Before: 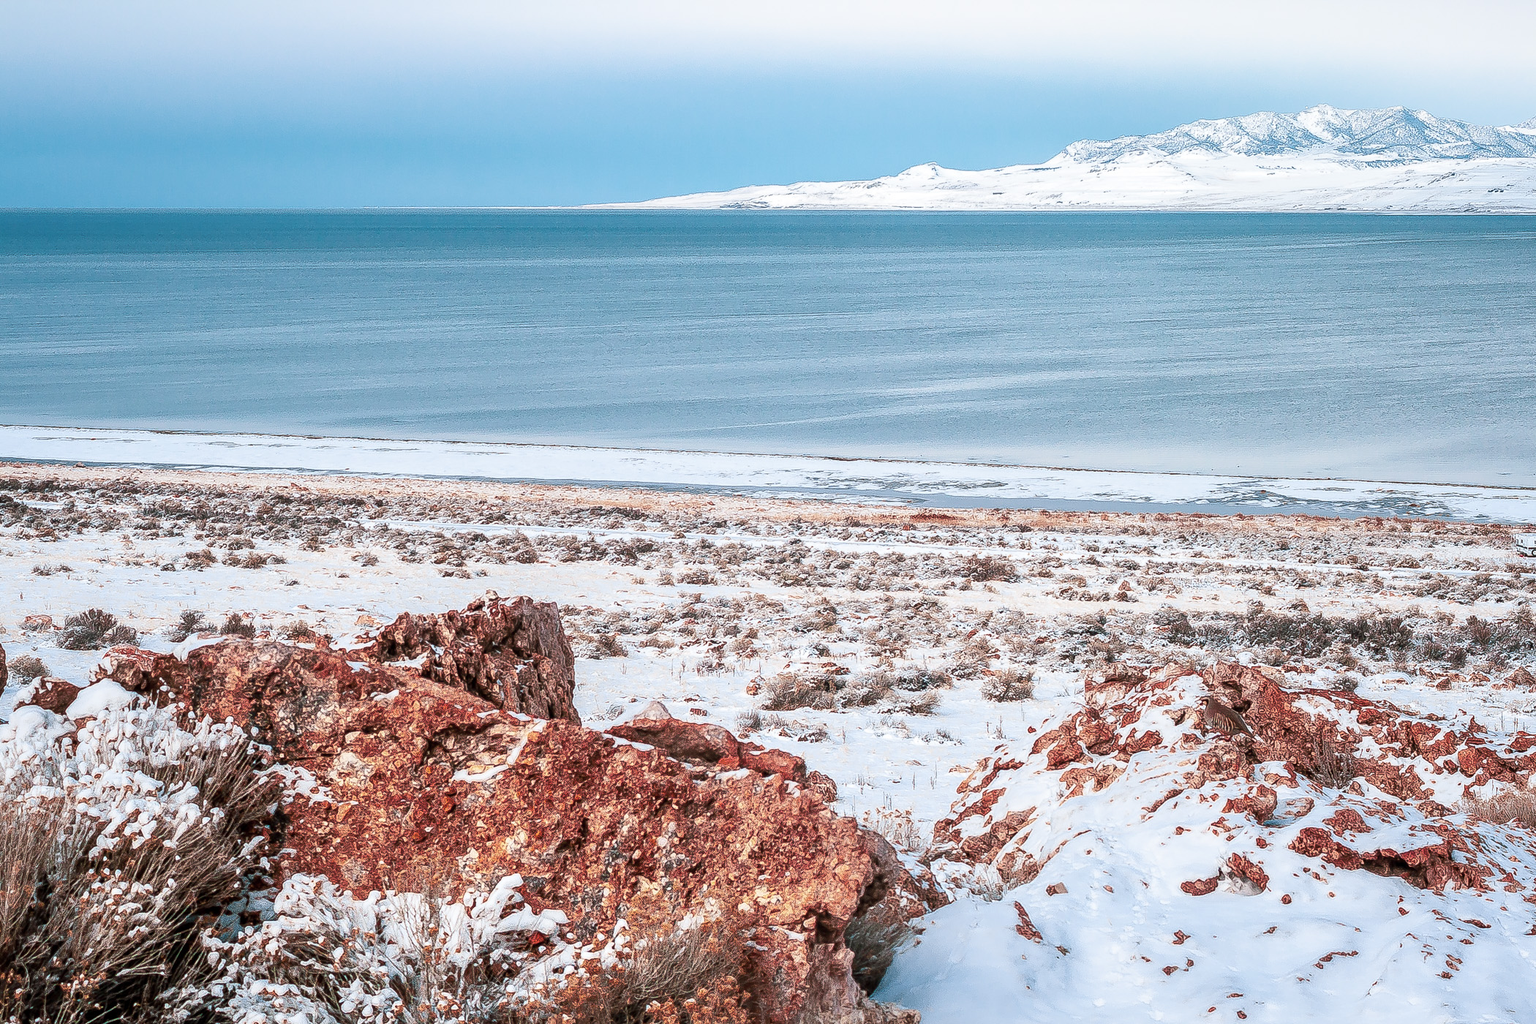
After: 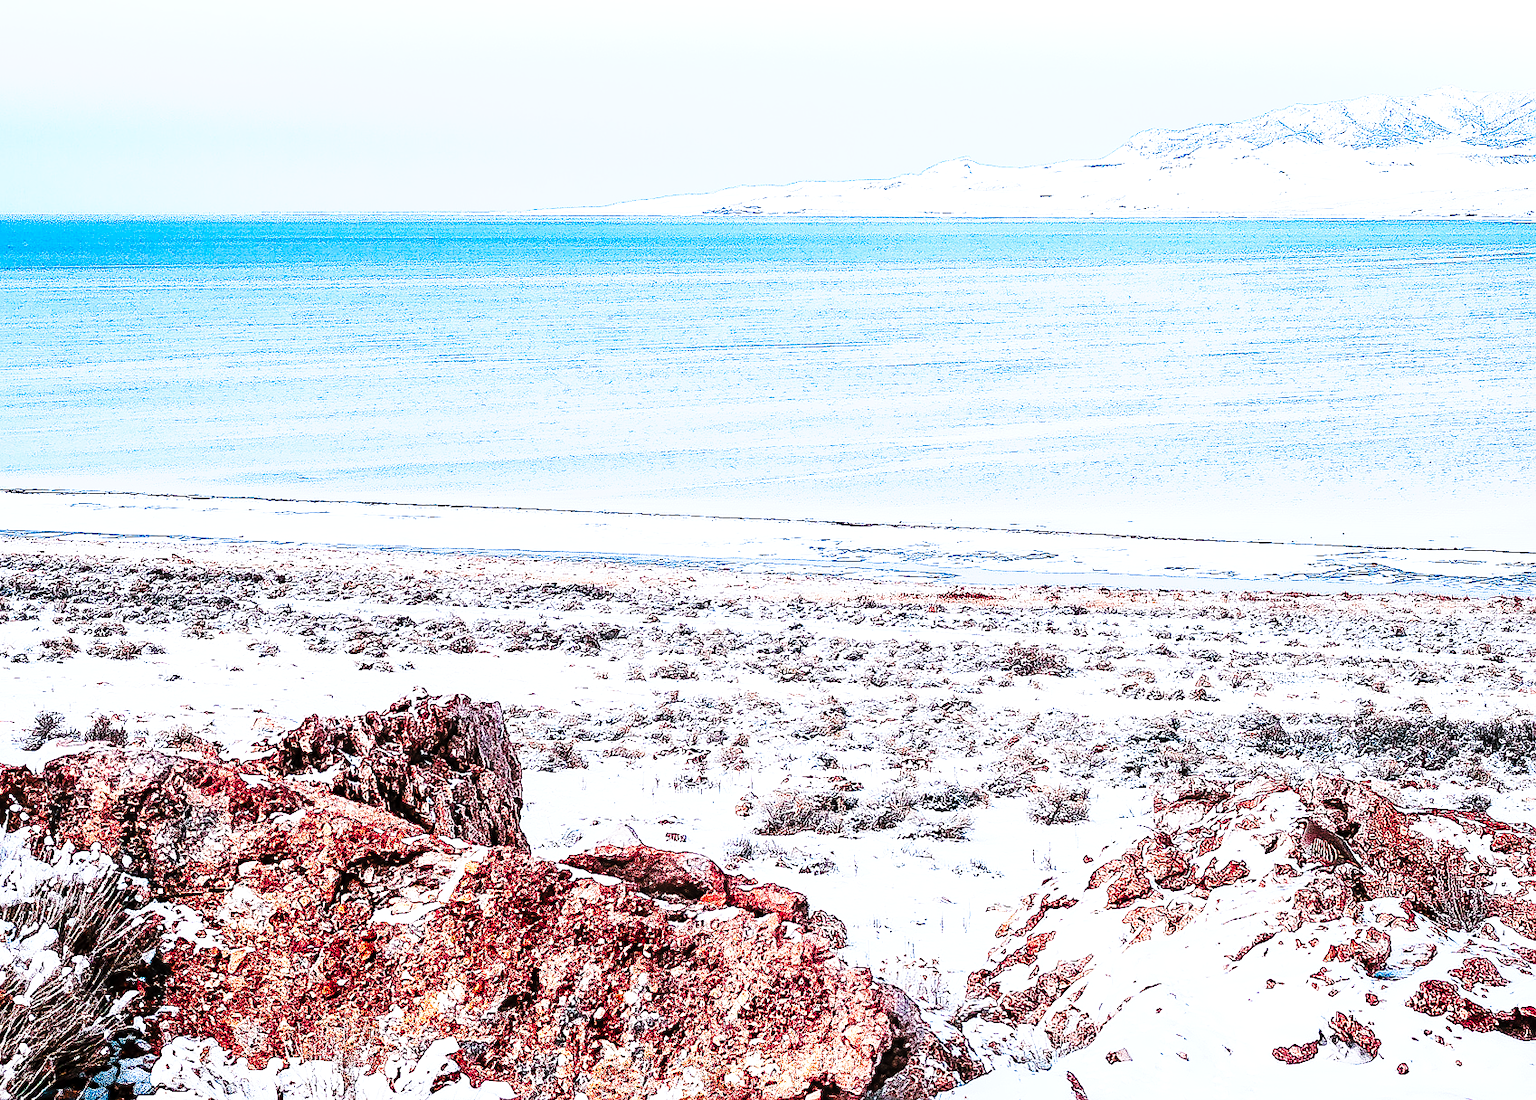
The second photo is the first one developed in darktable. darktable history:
crop: left 9.929%, top 3.475%, right 9.188%, bottom 9.529%
exposure: exposure 0.515 EV, compensate highlight preservation false
tone curve: curves: ch0 [(0, 0) (0.003, 0.001) (0.011, 0.005) (0.025, 0.01) (0.044, 0.016) (0.069, 0.019) (0.1, 0.024) (0.136, 0.03) (0.177, 0.045) (0.224, 0.071) (0.277, 0.122) (0.335, 0.202) (0.399, 0.326) (0.468, 0.471) (0.543, 0.638) (0.623, 0.798) (0.709, 0.913) (0.801, 0.97) (0.898, 0.983) (1, 1)], preserve colors none
white balance: red 0.931, blue 1.11
sharpen: on, module defaults
